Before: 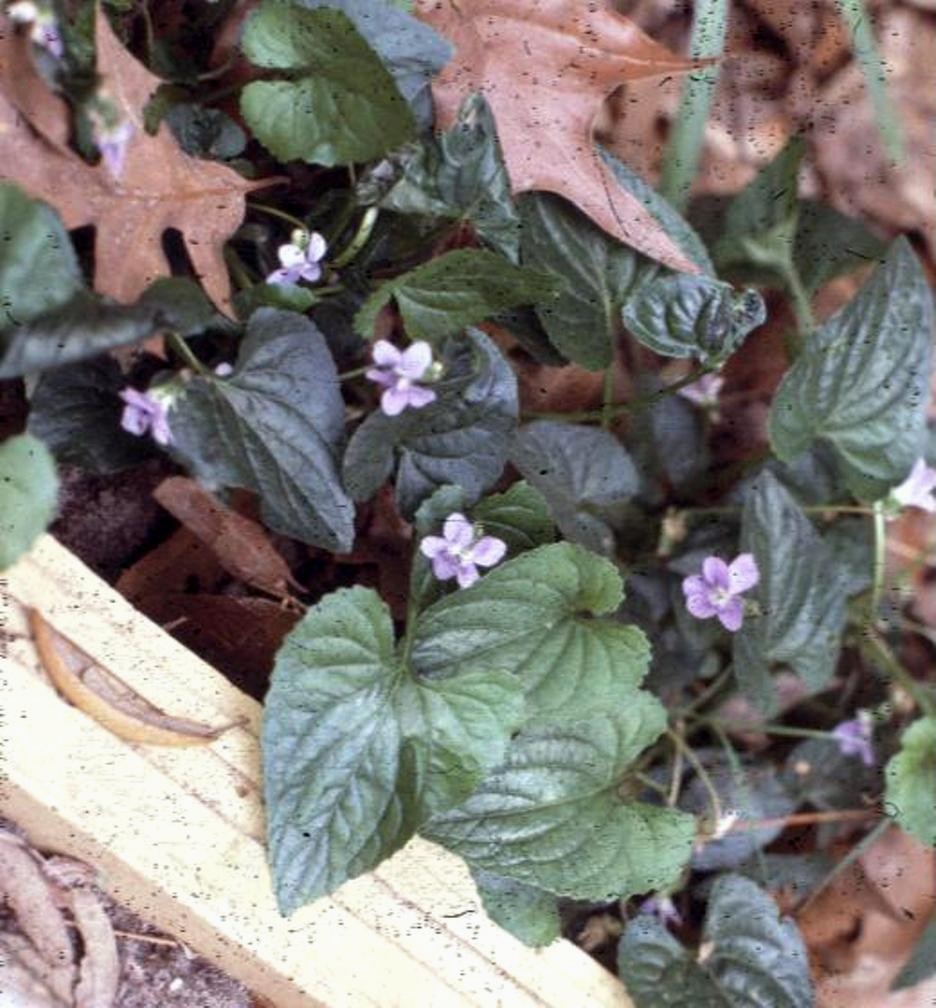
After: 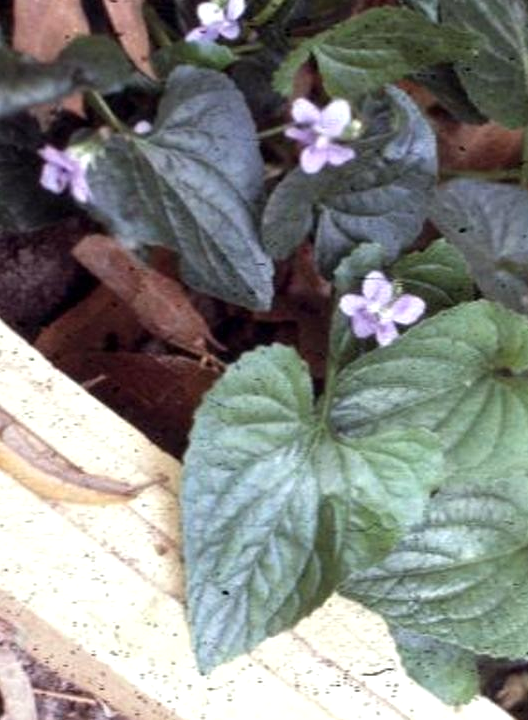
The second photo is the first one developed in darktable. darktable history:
exposure: exposure 0.2 EV, compensate highlight preservation false
crop: left 8.7%, top 24.047%, right 34.819%, bottom 4.322%
